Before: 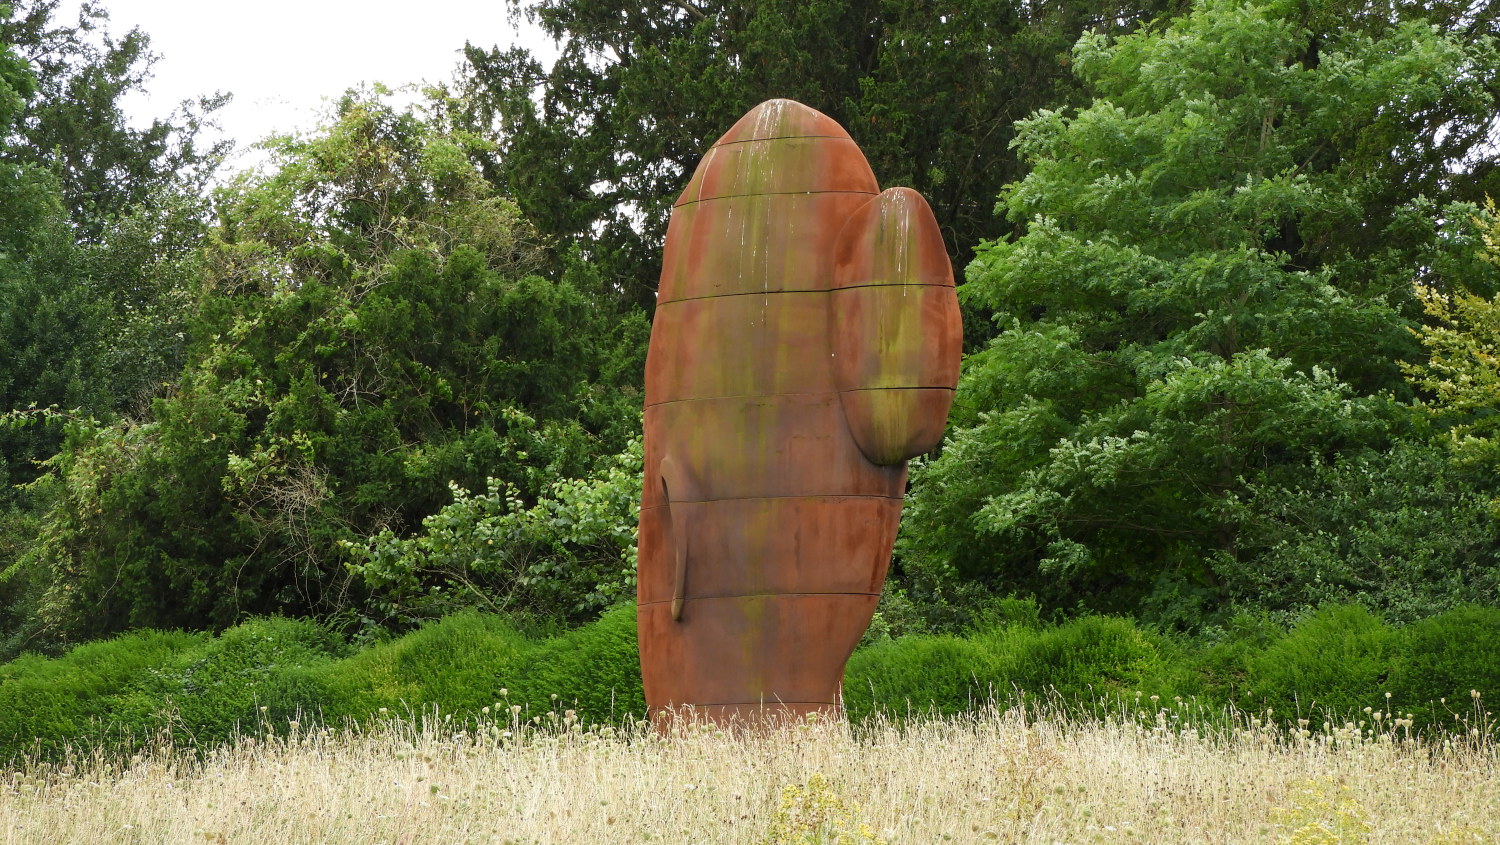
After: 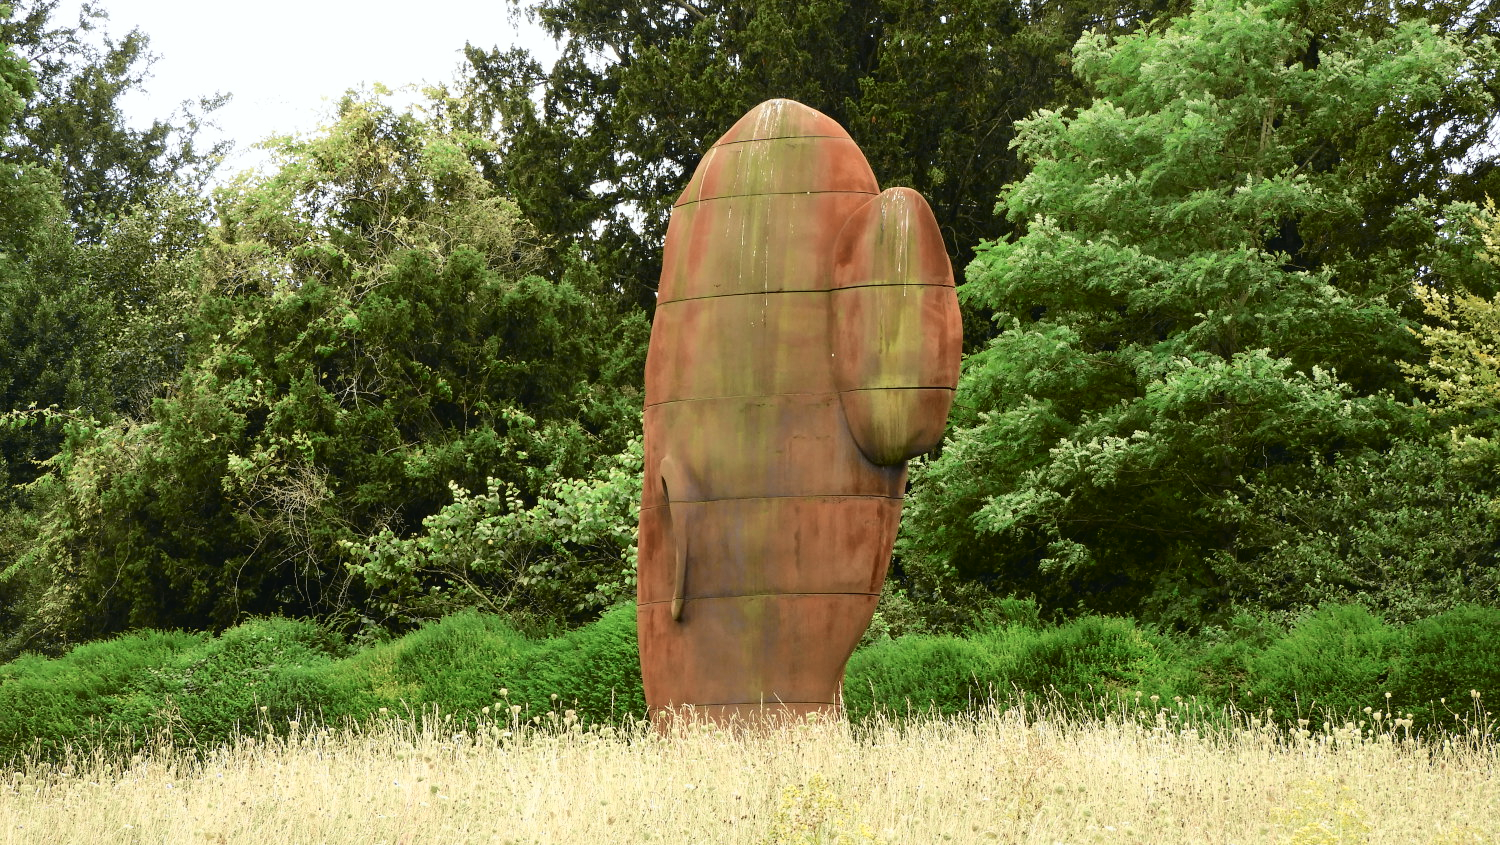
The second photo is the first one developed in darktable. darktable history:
tone curve: curves: ch0 [(0, 0.023) (0.087, 0.065) (0.184, 0.168) (0.45, 0.54) (0.57, 0.683) (0.722, 0.825) (0.877, 0.948) (1, 1)]; ch1 [(0, 0) (0.388, 0.369) (0.44, 0.45) (0.495, 0.491) (0.534, 0.528) (0.657, 0.655) (1, 1)]; ch2 [(0, 0) (0.353, 0.317) (0.408, 0.427) (0.5, 0.497) (0.534, 0.544) (0.576, 0.605) (0.625, 0.631) (1, 1)], color space Lab, independent channels, preserve colors none
